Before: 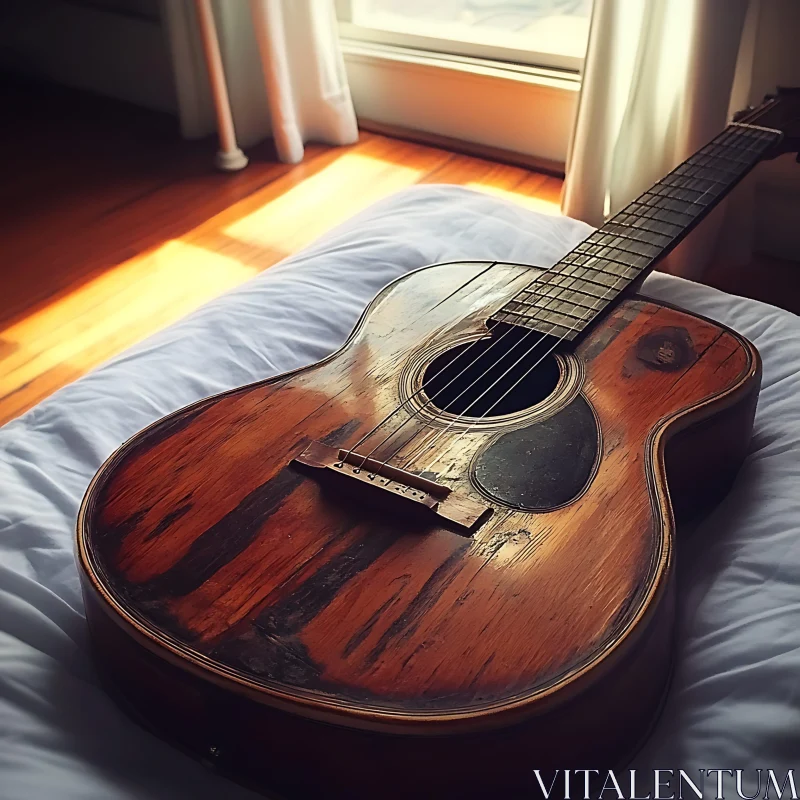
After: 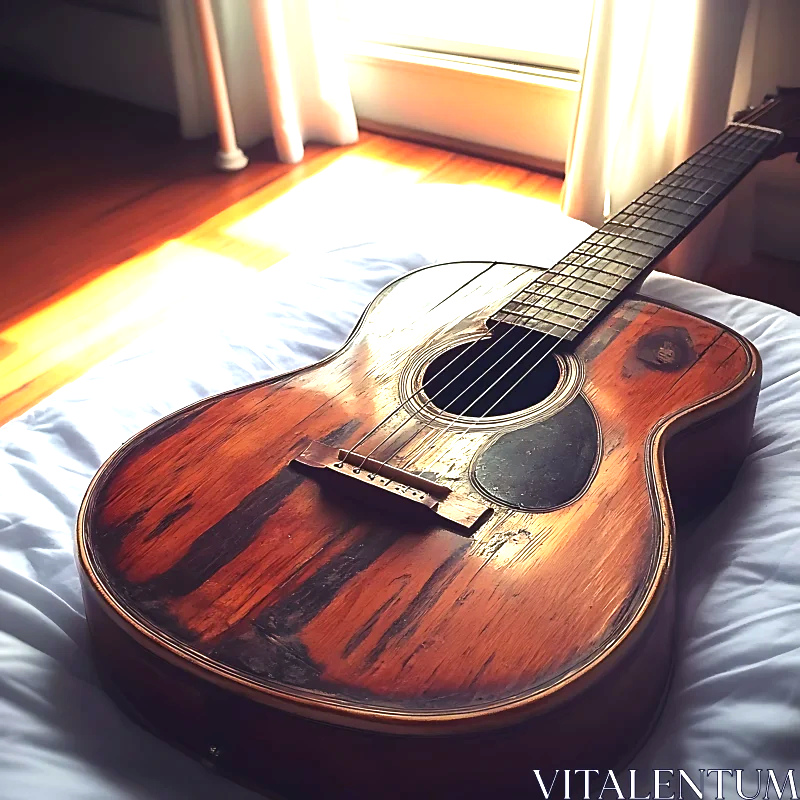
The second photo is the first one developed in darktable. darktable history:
exposure: black level correction 0, exposure 1.2 EV, compensate exposure bias true, compensate highlight preservation false
white balance: red 0.986, blue 1.01
